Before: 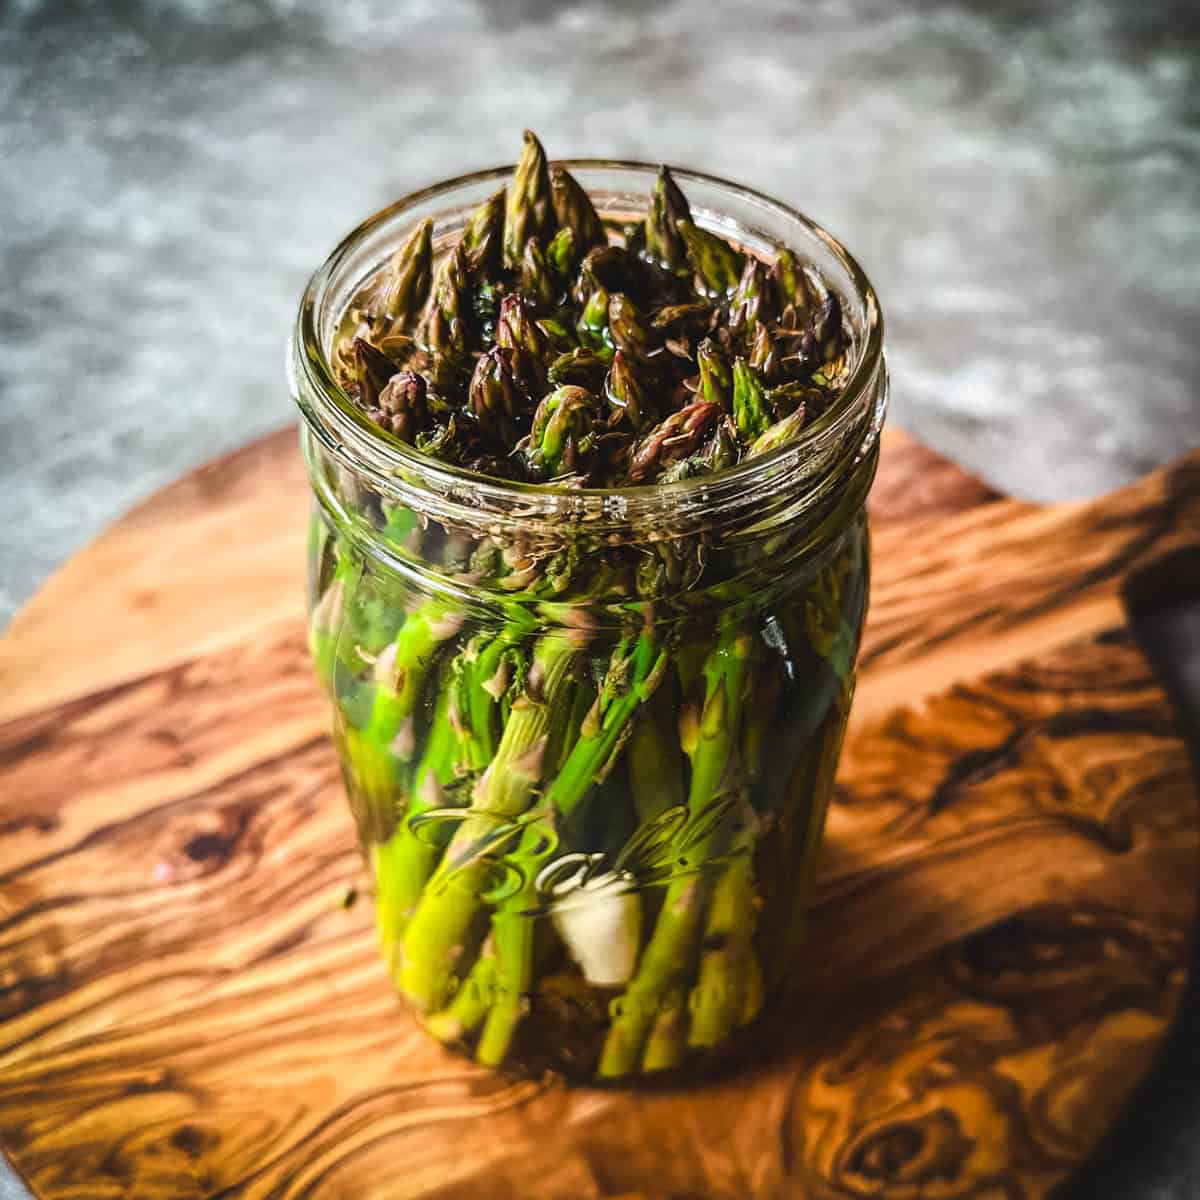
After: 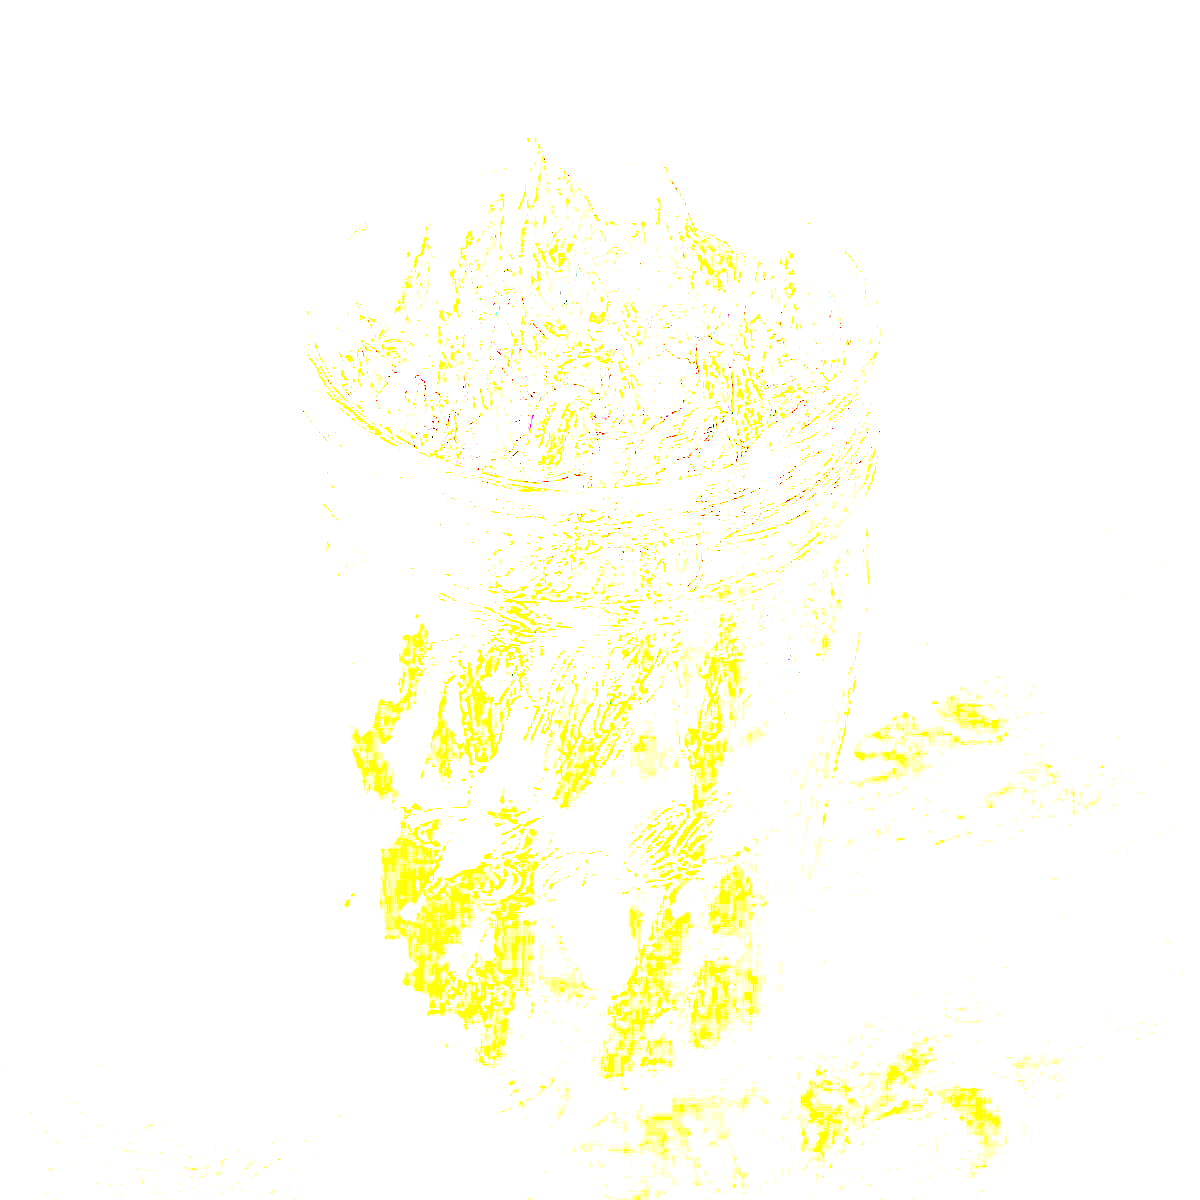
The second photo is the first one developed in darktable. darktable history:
exposure: exposure 7.924 EV, compensate highlight preservation false
local contrast: highlights 107%, shadows 100%, detail 120%, midtone range 0.2
